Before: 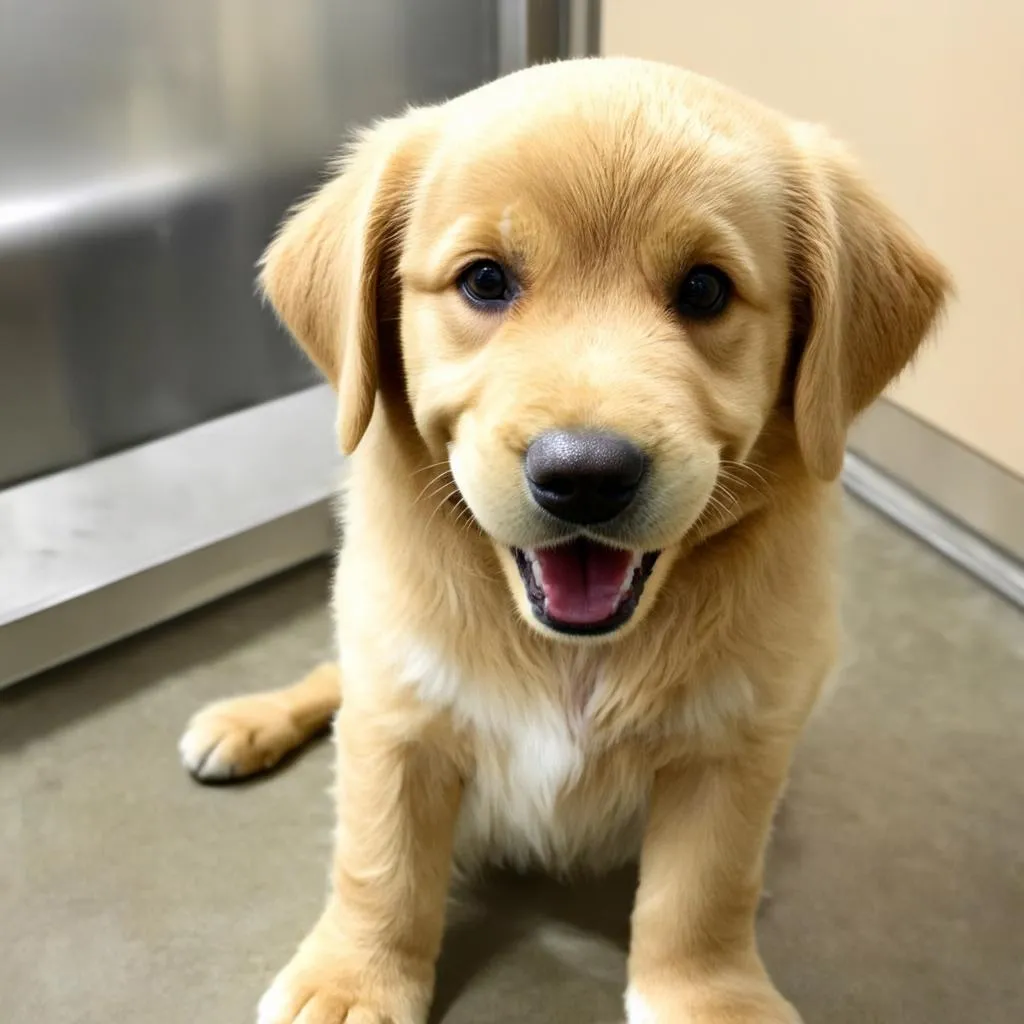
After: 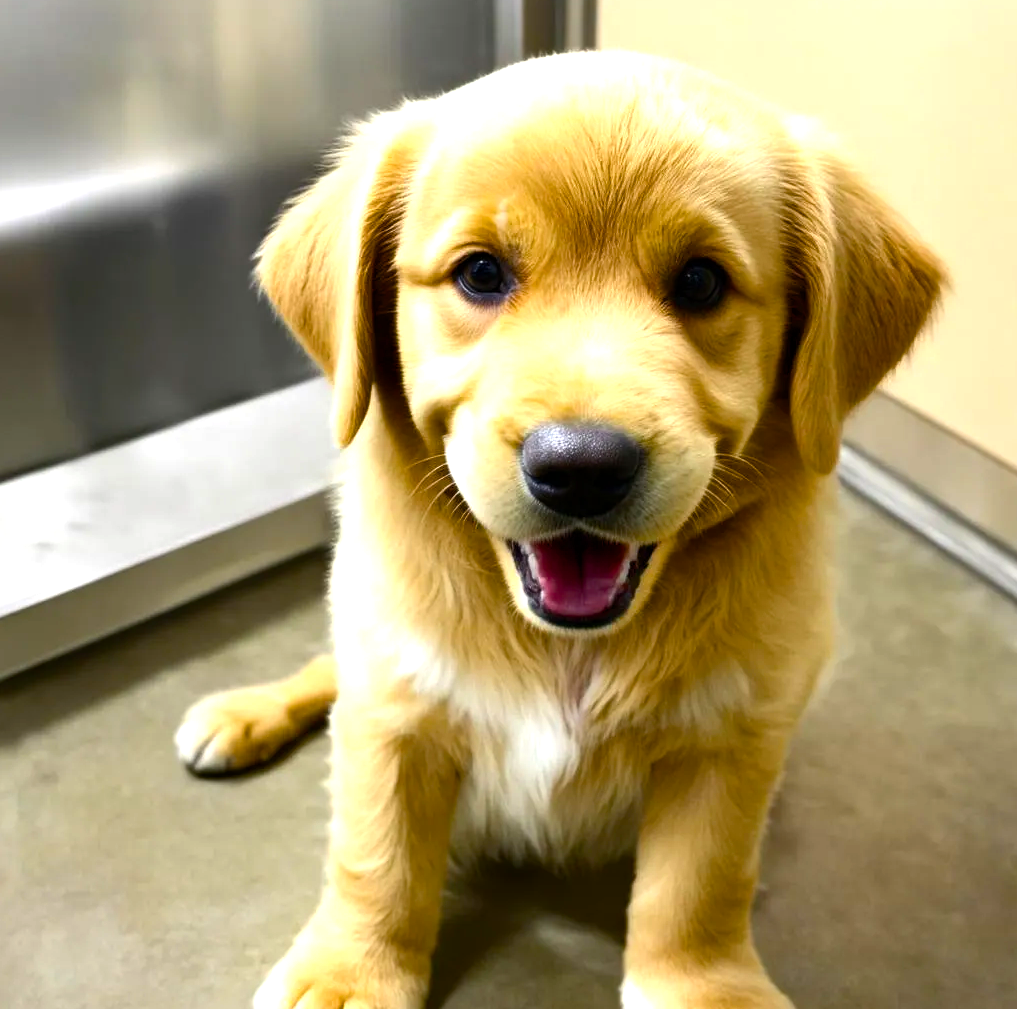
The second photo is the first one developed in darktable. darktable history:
color balance rgb: perceptual saturation grading › global saturation 35.737%, perceptual saturation grading › shadows 35.186%, perceptual brilliance grading › highlights 13.845%, perceptual brilliance grading › shadows -18.883%
exposure: exposure 0.025 EV, compensate highlight preservation false
crop: left 0.456%, top 0.756%, right 0.137%, bottom 0.637%
